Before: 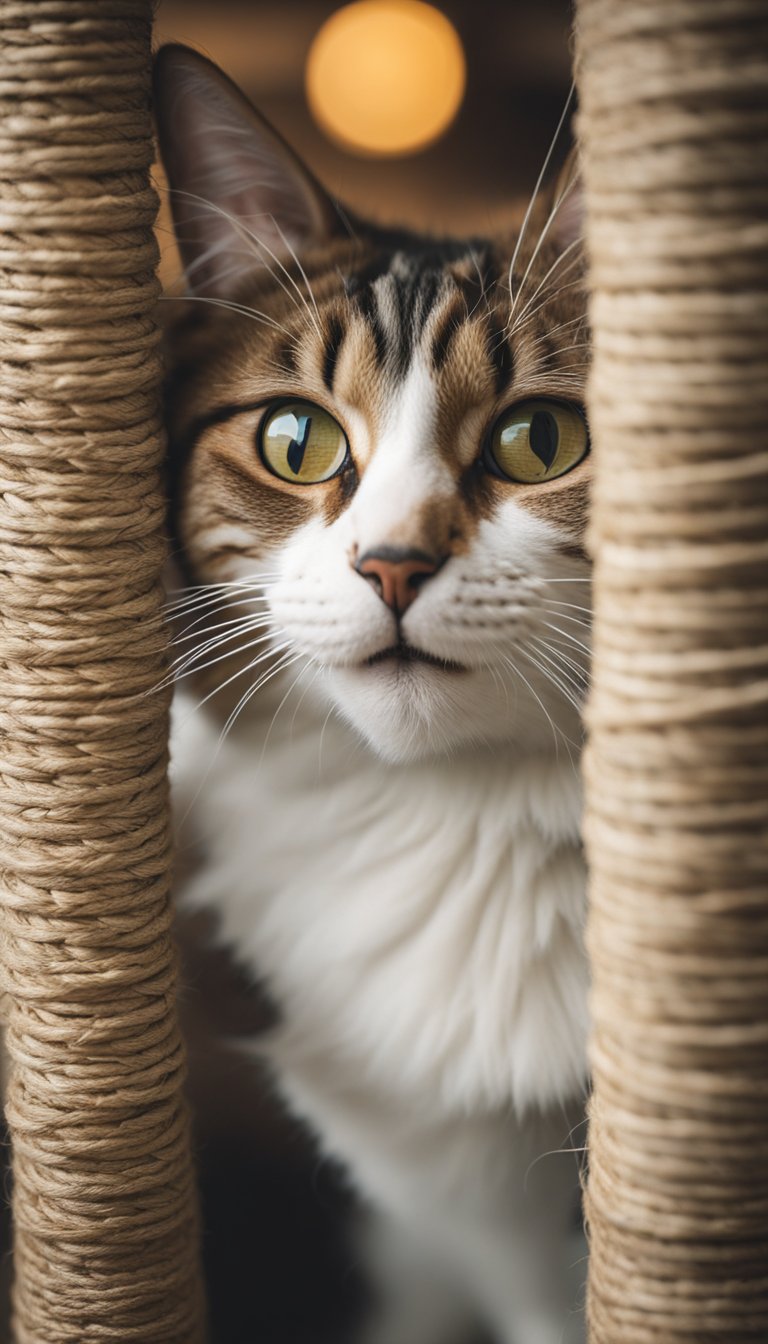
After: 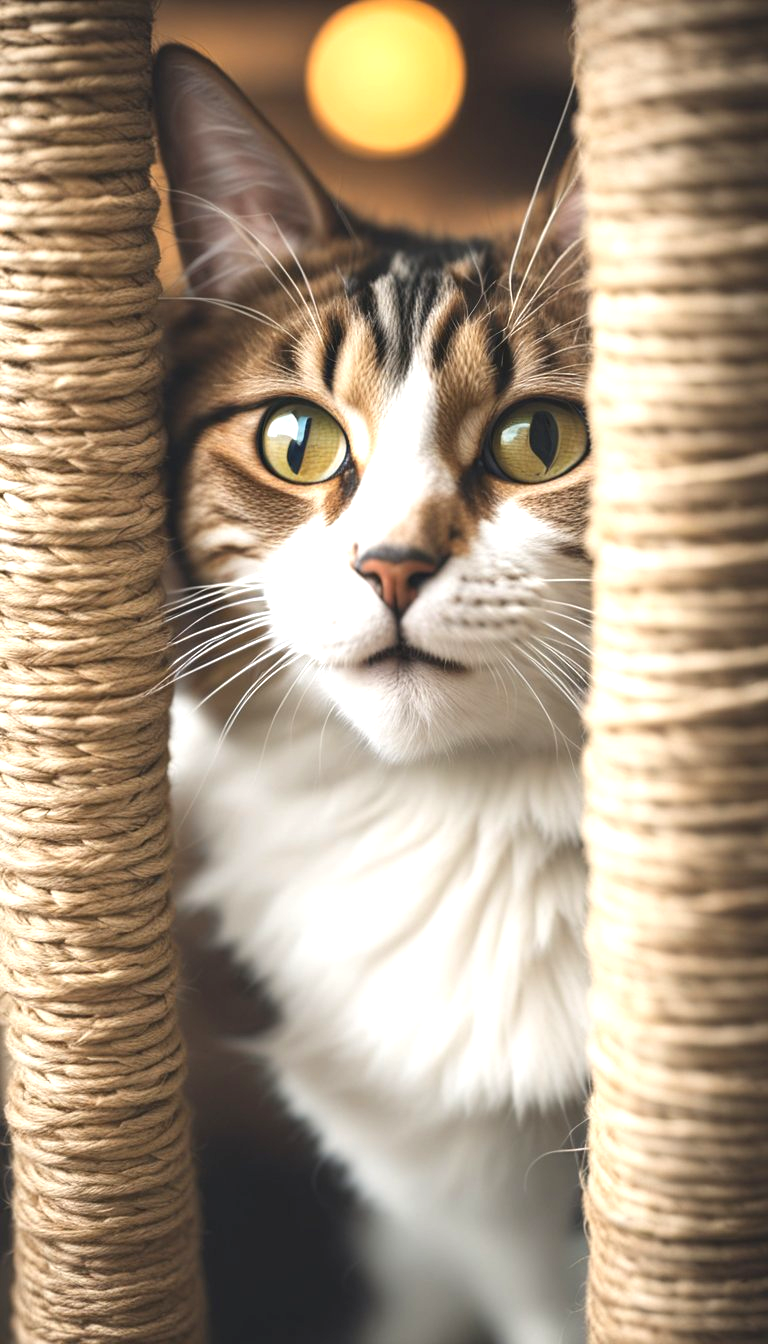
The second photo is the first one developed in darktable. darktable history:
exposure: exposure 0.914 EV, compensate highlight preservation false
